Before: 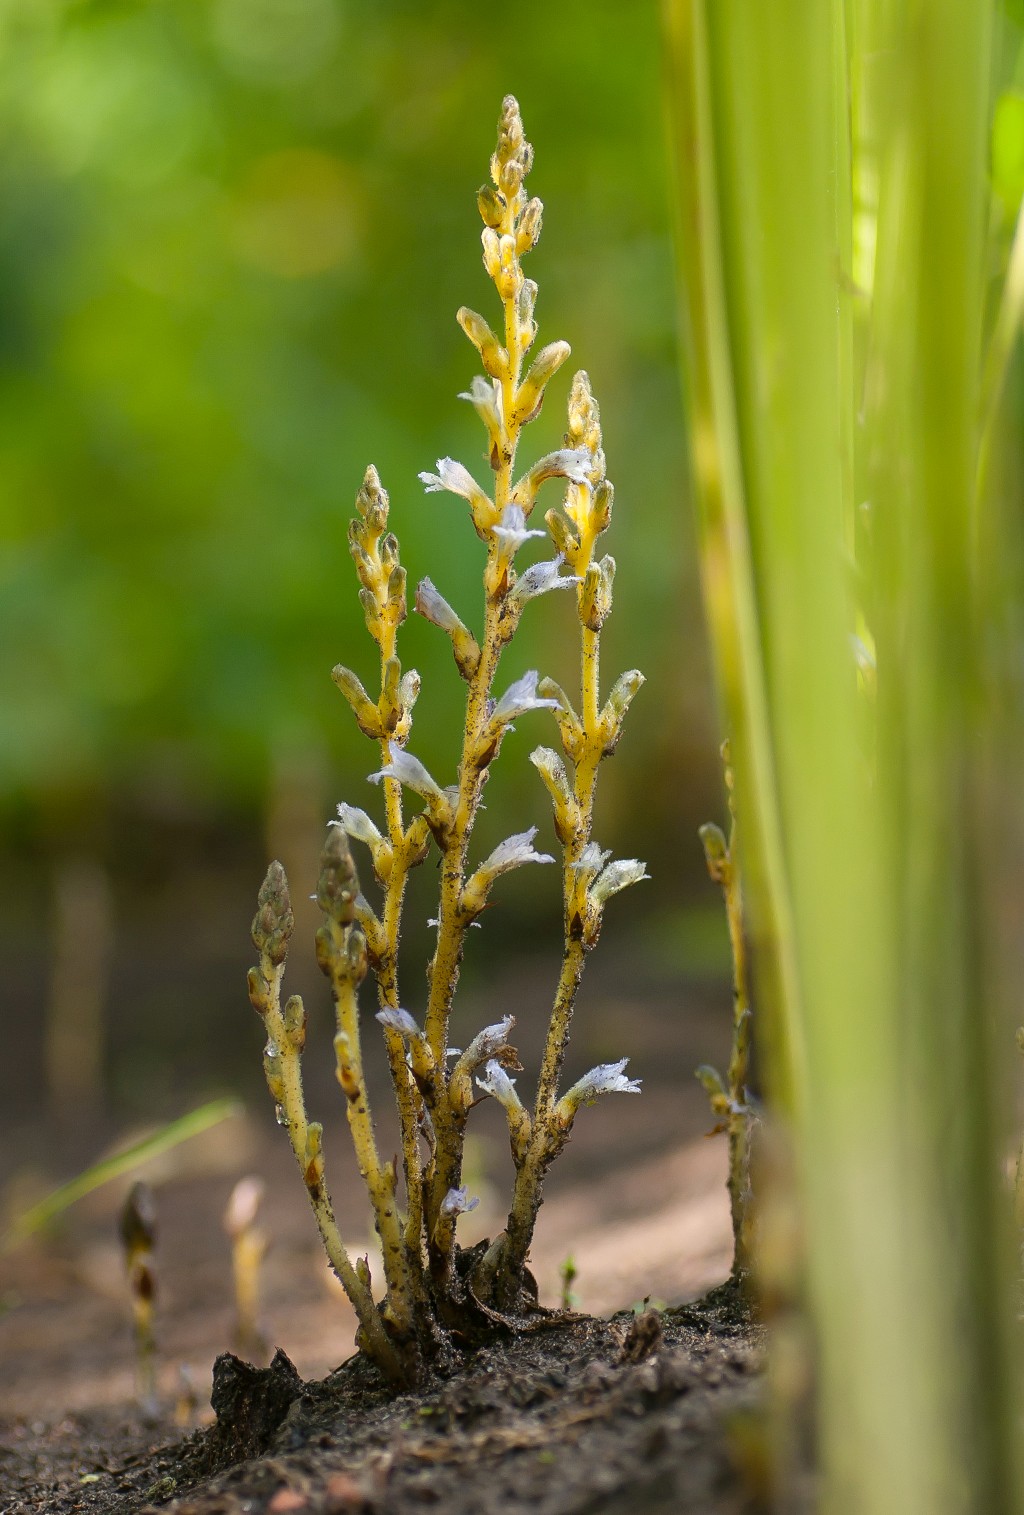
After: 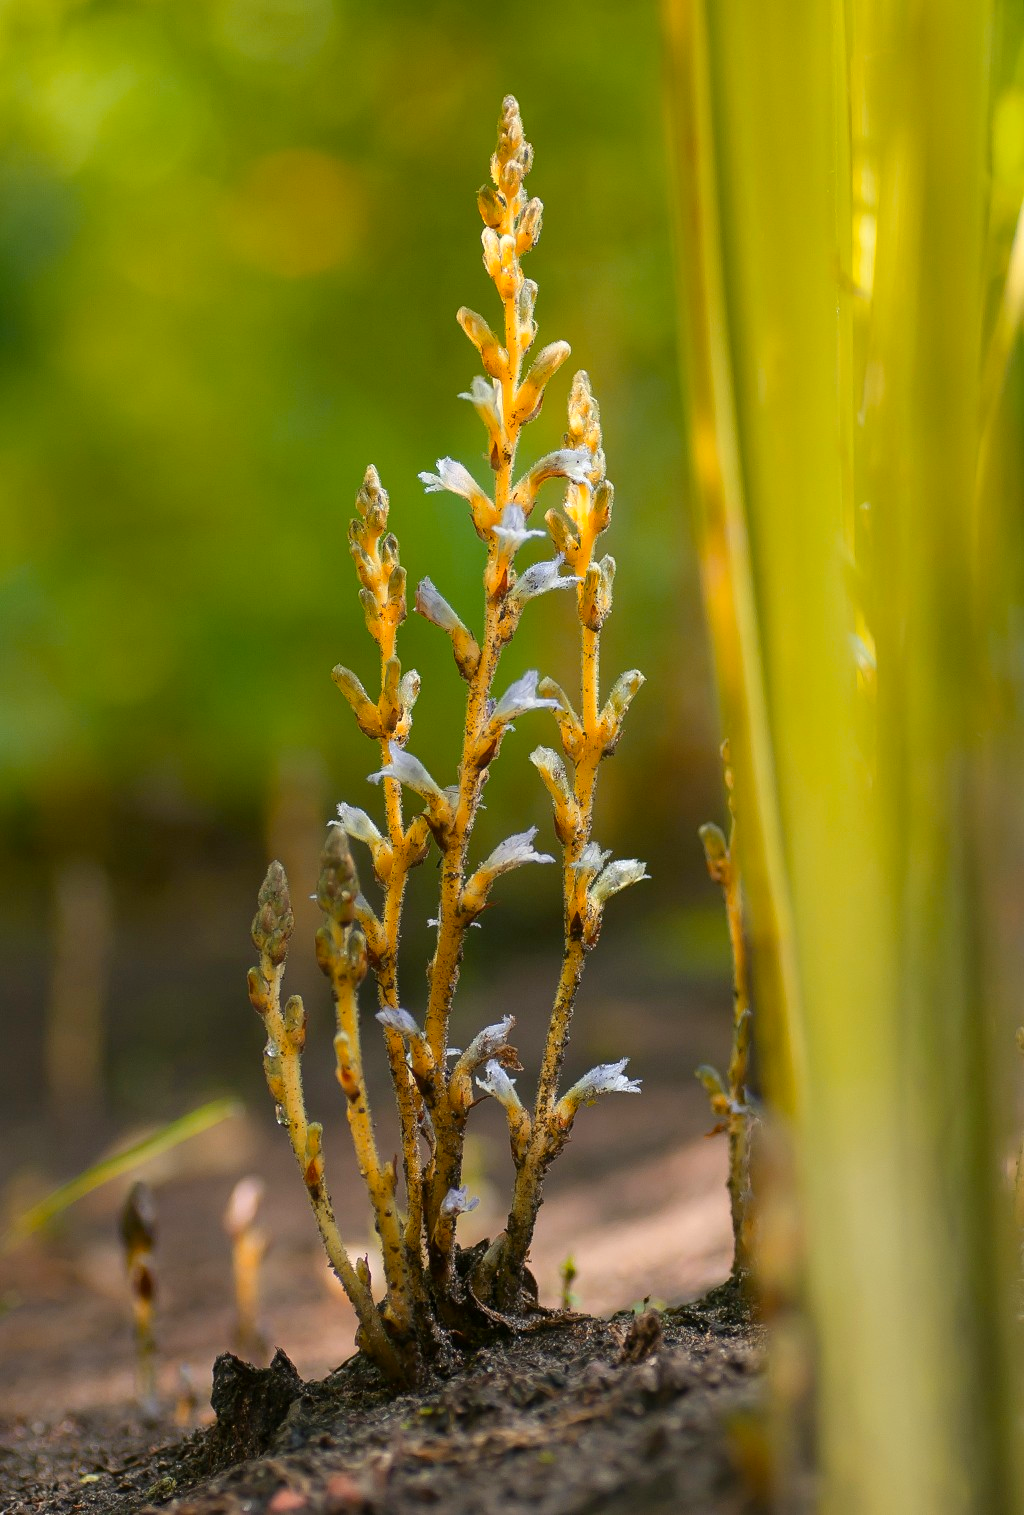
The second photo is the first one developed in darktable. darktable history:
color zones: curves: ch1 [(0.24, 0.629) (0.75, 0.5)]; ch2 [(0.255, 0.454) (0.745, 0.491)]
